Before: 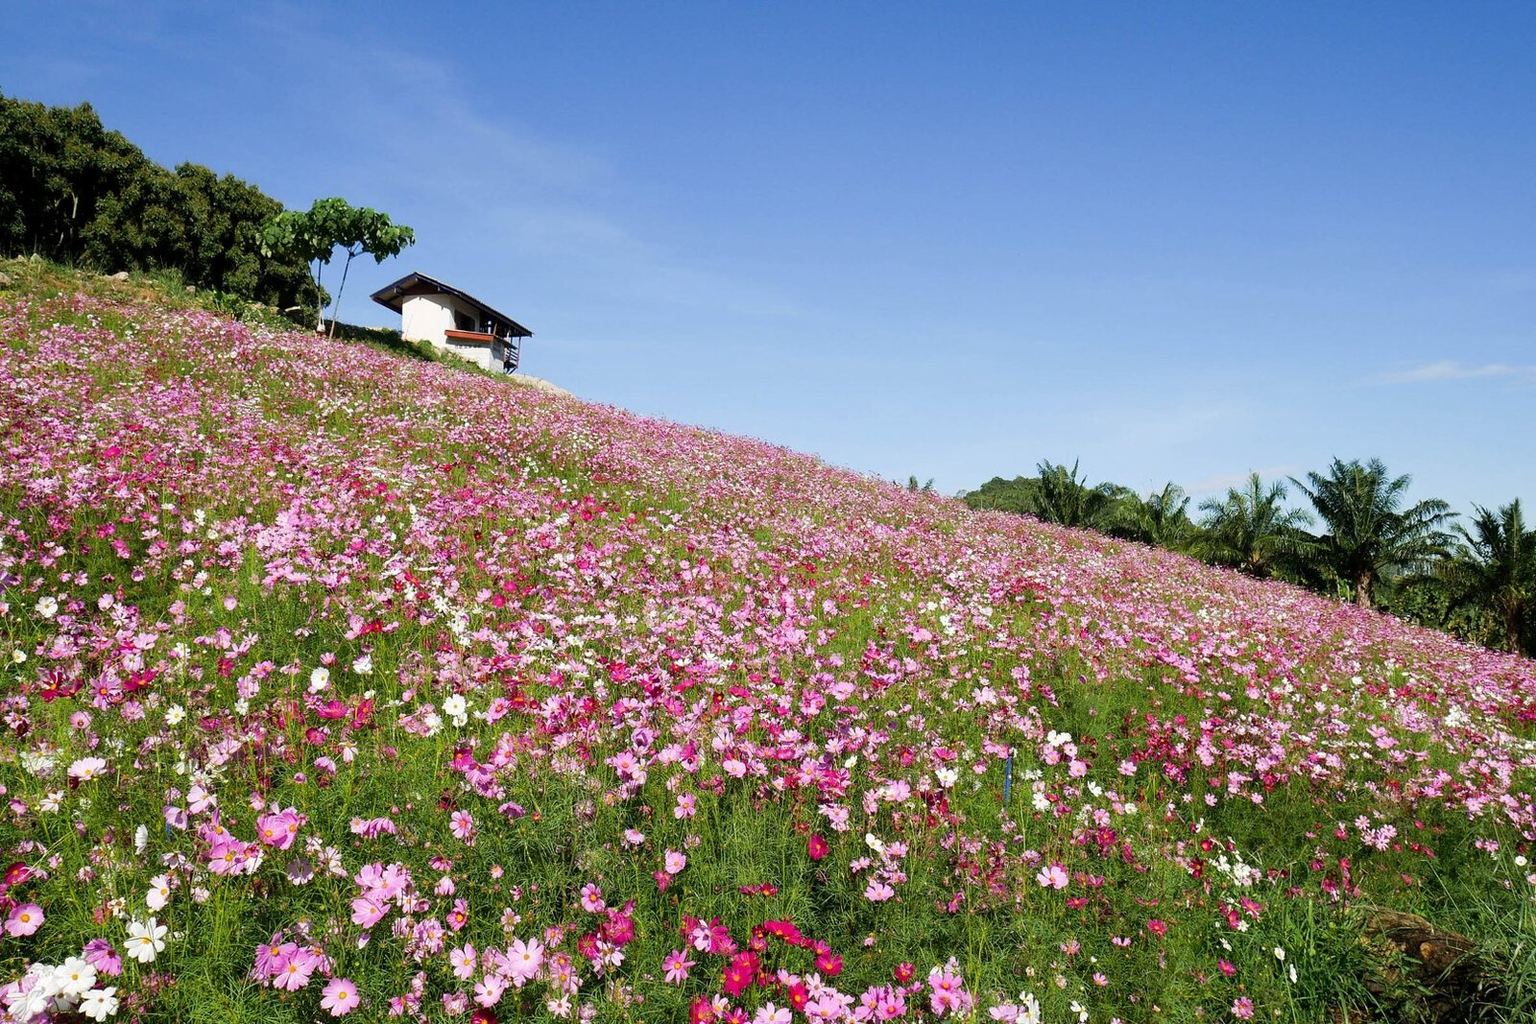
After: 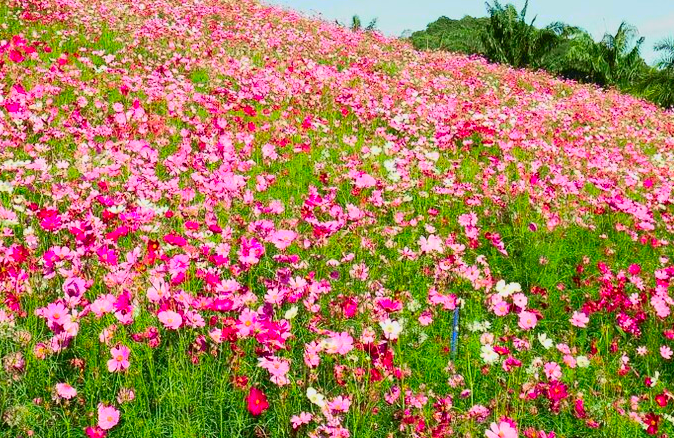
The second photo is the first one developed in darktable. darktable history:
crop: left 37.221%, top 45.169%, right 20.63%, bottom 13.777%
tone curve: curves: ch0 [(0, 0.026) (0.181, 0.223) (0.405, 0.46) (0.456, 0.528) (0.634, 0.728) (0.877, 0.89) (0.984, 0.935)]; ch1 [(0, 0) (0.443, 0.43) (0.492, 0.488) (0.566, 0.579) (0.595, 0.625) (0.65, 0.657) (0.696, 0.725) (1, 1)]; ch2 [(0, 0) (0.33, 0.301) (0.421, 0.443) (0.447, 0.489) (0.495, 0.494) (0.537, 0.57) (0.586, 0.591) (0.663, 0.686) (1, 1)], color space Lab, independent channels, preserve colors none
color contrast: green-magenta contrast 1.69, blue-yellow contrast 1.49
